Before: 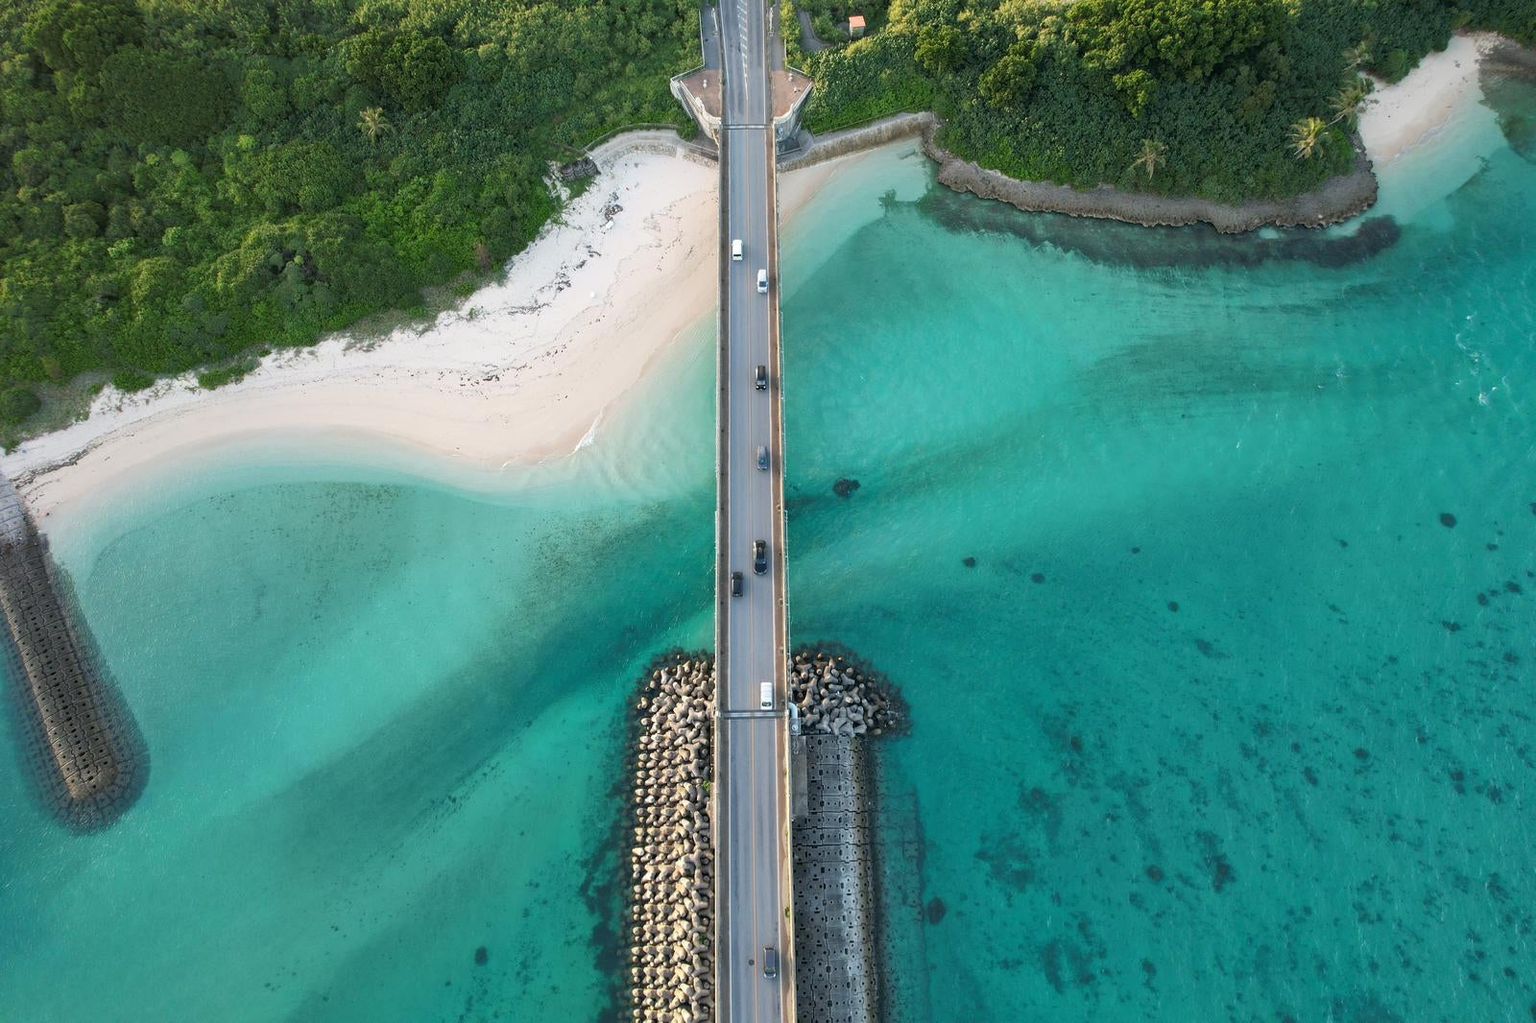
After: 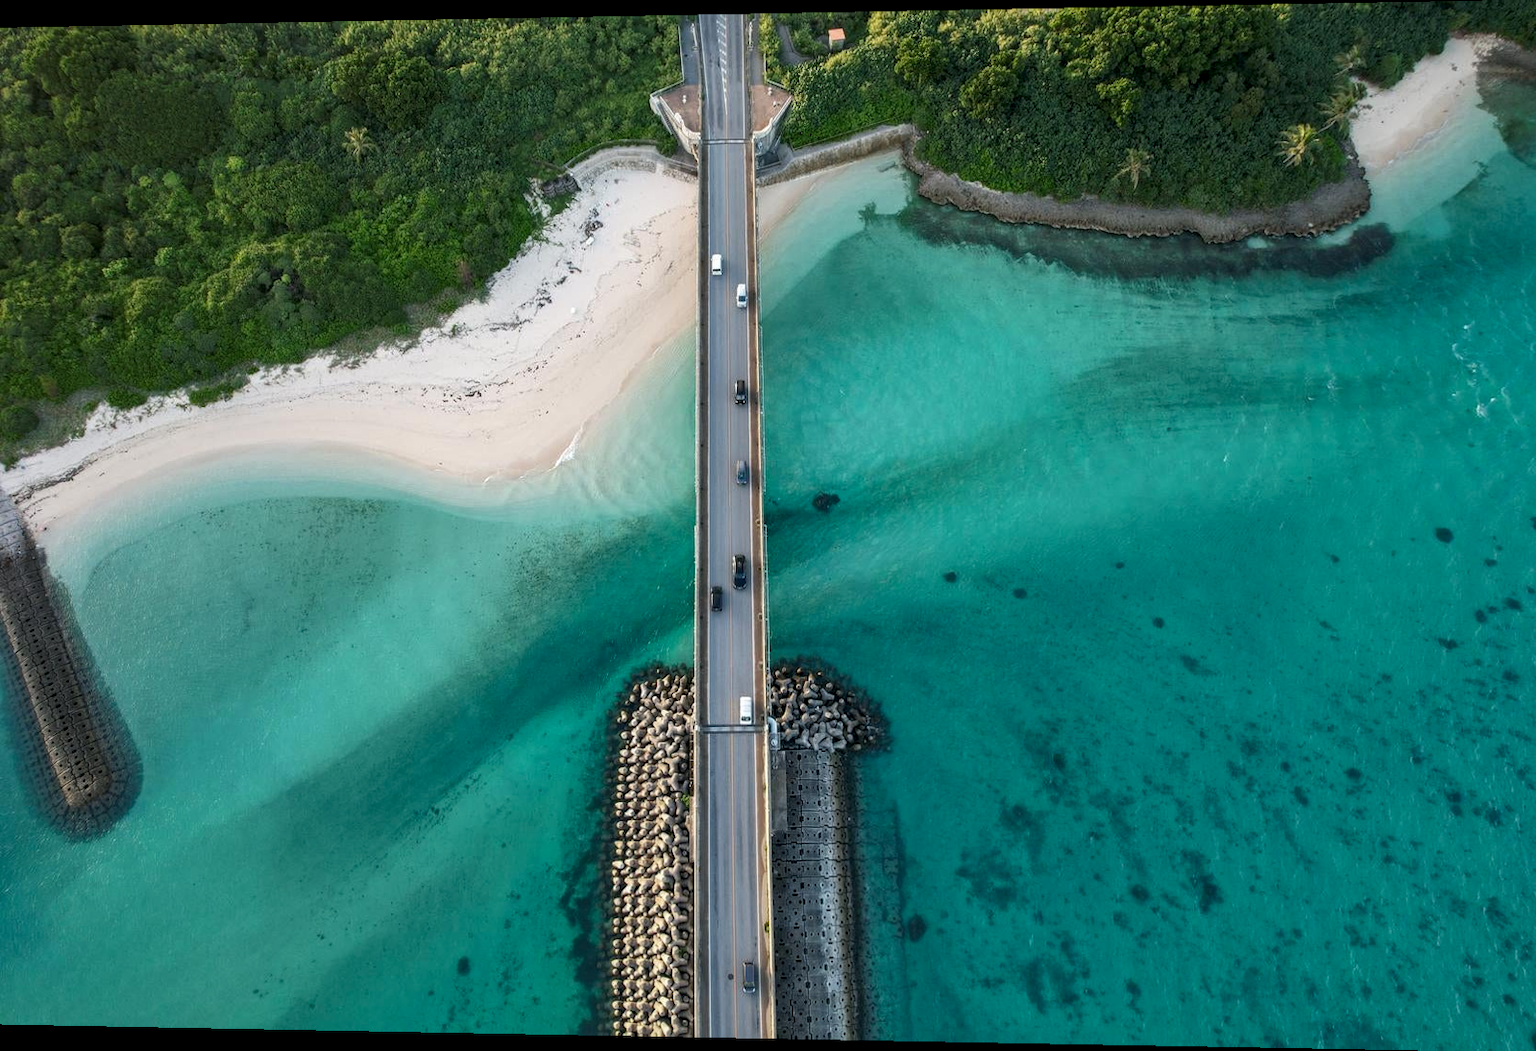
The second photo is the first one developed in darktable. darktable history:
local contrast: on, module defaults
rotate and perspective: lens shift (horizontal) -0.055, automatic cropping off
contrast brightness saturation: brightness -0.09
